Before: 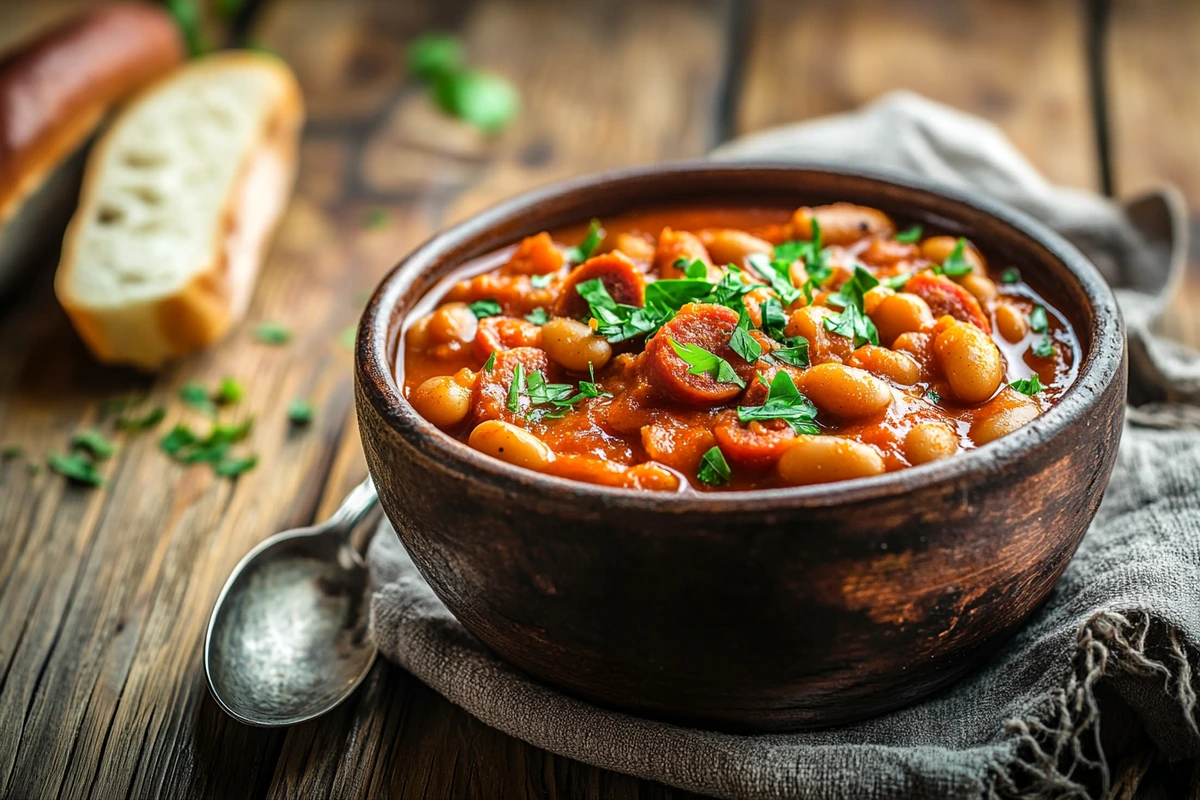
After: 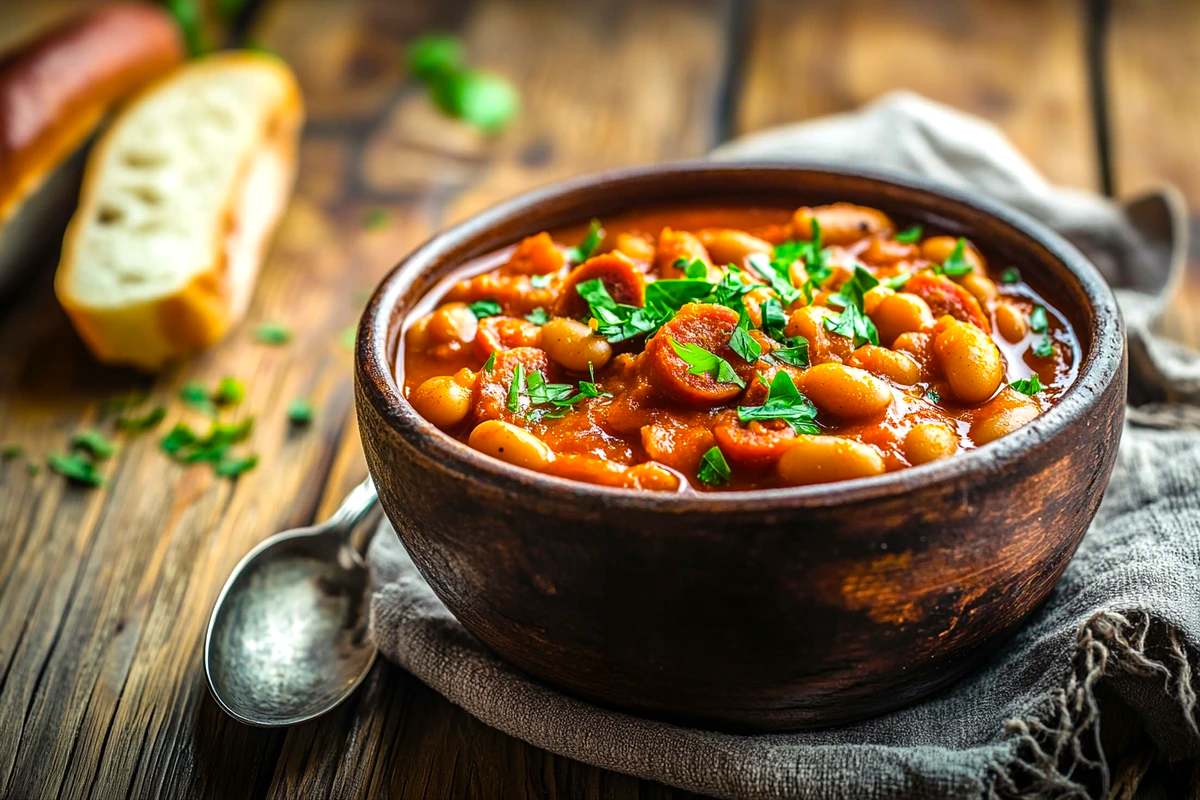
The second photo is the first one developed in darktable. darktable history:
color balance rgb: shadows lift › chroma 3.003%, shadows lift › hue 278.79°, highlights gain › luminance 14.6%, linear chroma grading › global chroma 8.766%, perceptual saturation grading › global saturation 0.972%, global vibrance 32.755%
